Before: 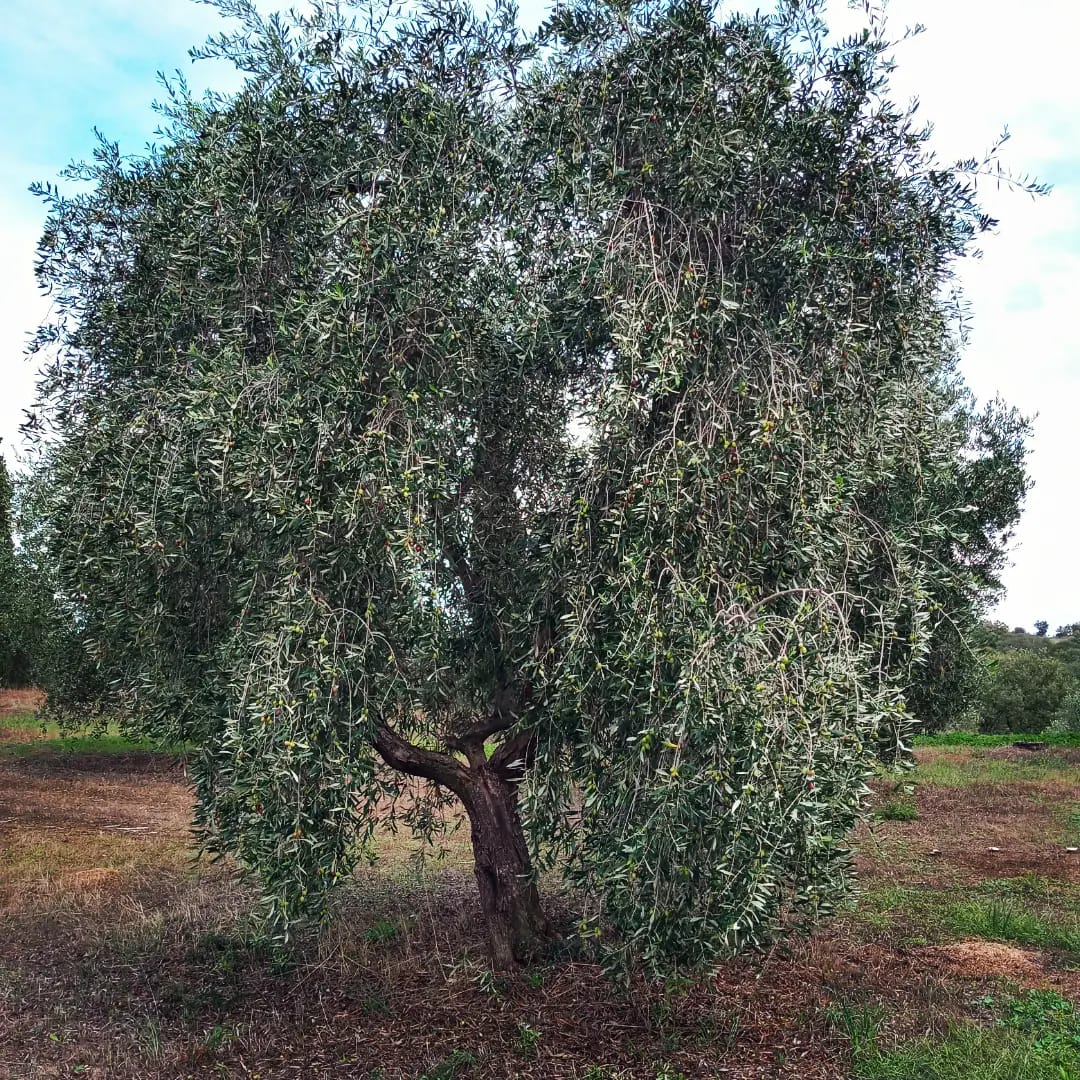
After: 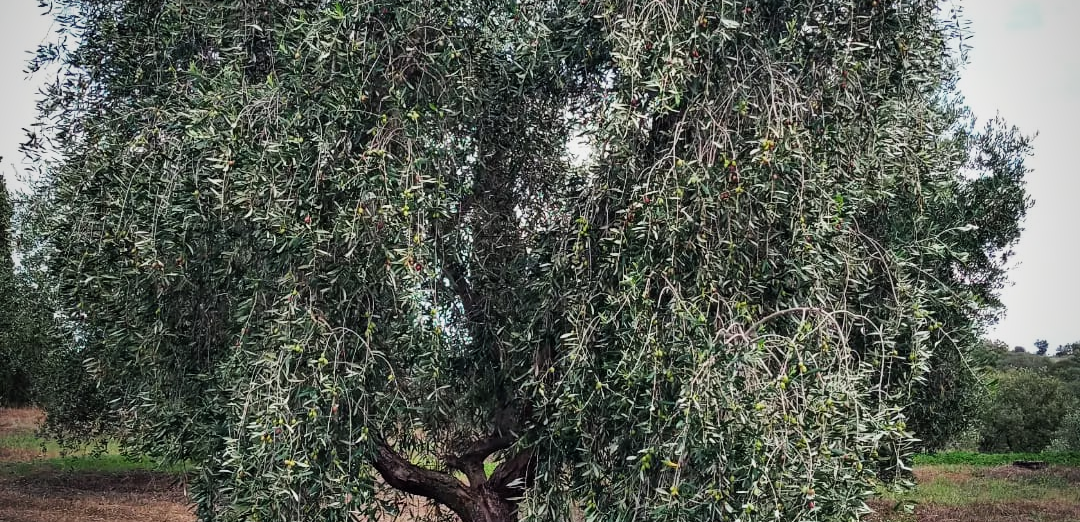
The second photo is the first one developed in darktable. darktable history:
shadows and highlights: shadows 29.32, highlights -29.32, low approximation 0.01, soften with gaussian
vignetting: on, module defaults
filmic rgb: black relative exposure -9.5 EV, white relative exposure 3.02 EV, hardness 6.12
crop and rotate: top 26.056%, bottom 25.543%
